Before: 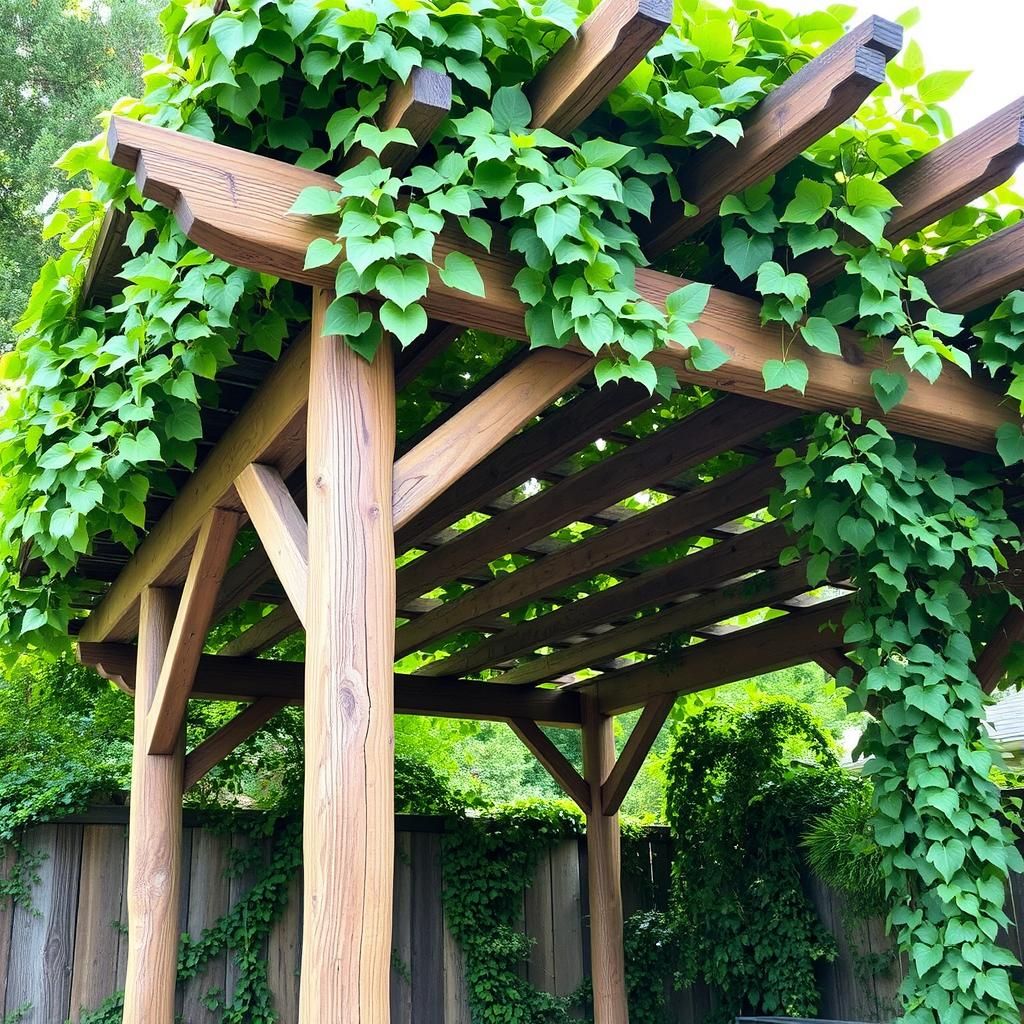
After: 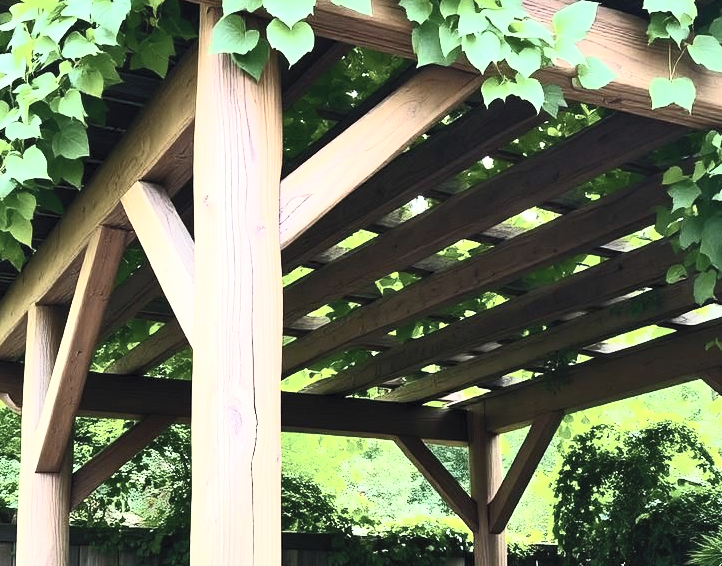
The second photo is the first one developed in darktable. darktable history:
crop: left 11.123%, top 27.61%, right 18.3%, bottom 17.034%
color balance rgb: perceptual saturation grading › global saturation 10%, global vibrance 10%
contrast brightness saturation: contrast 0.57, brightness 0.57, saturation -0.34
